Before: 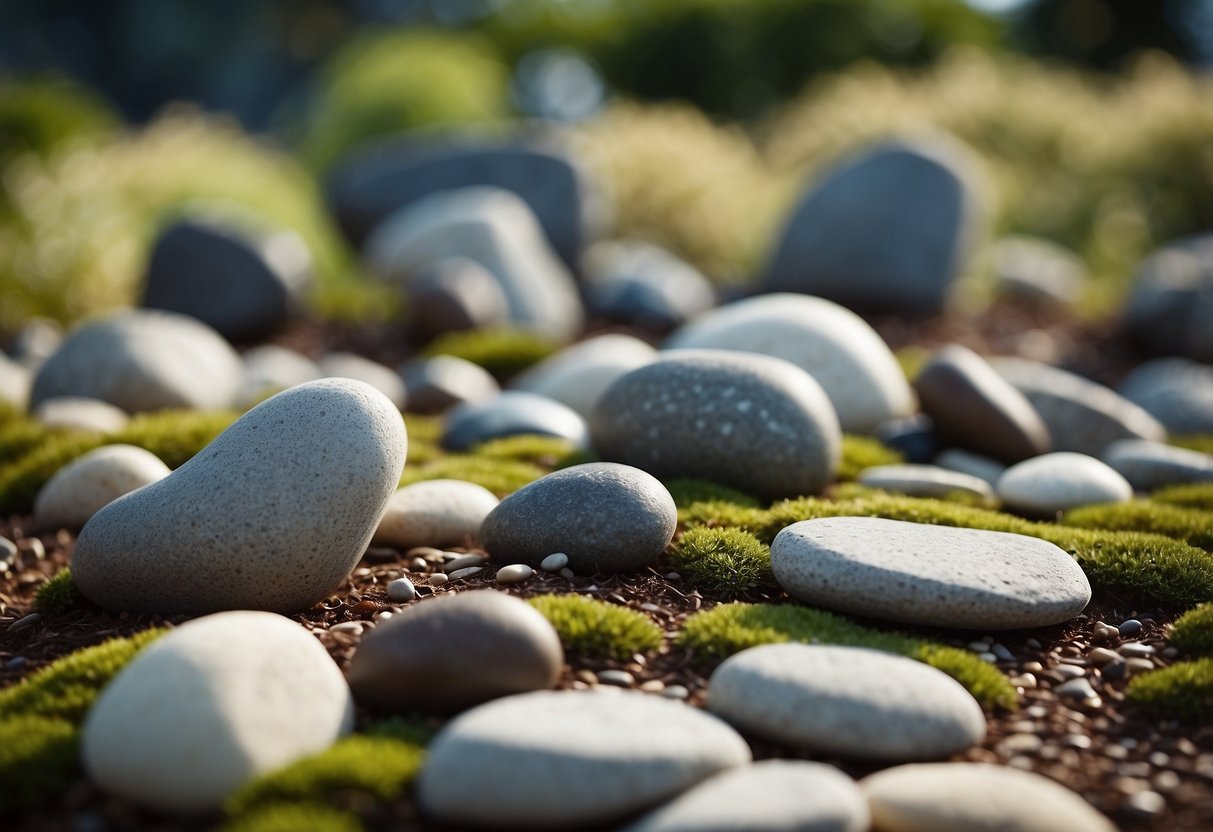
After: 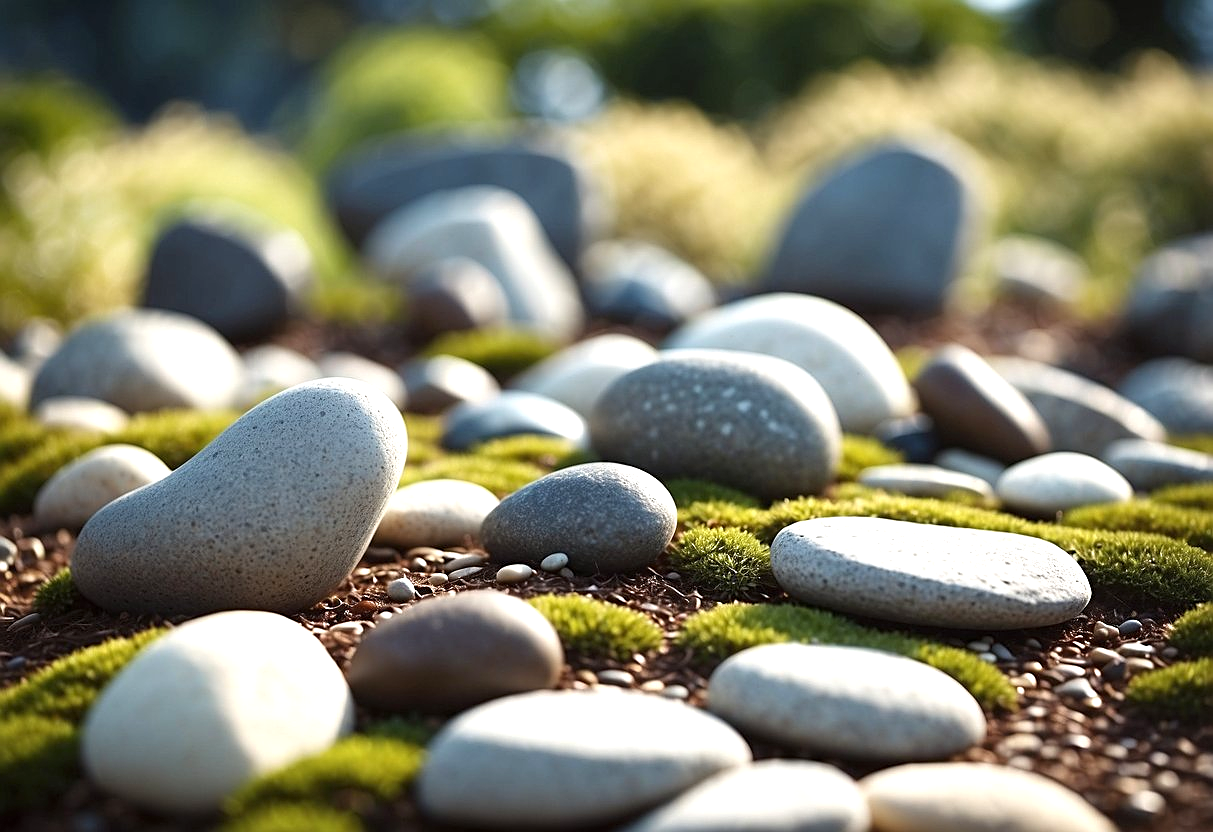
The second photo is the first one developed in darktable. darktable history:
color correction: highlights a* 0.05, highlights b* -0.684
exposure: black level correction 0, exposure 0.701 EV, compensate exposure bias true, compensate highlight preservation false
sharpen: amount 0.491
